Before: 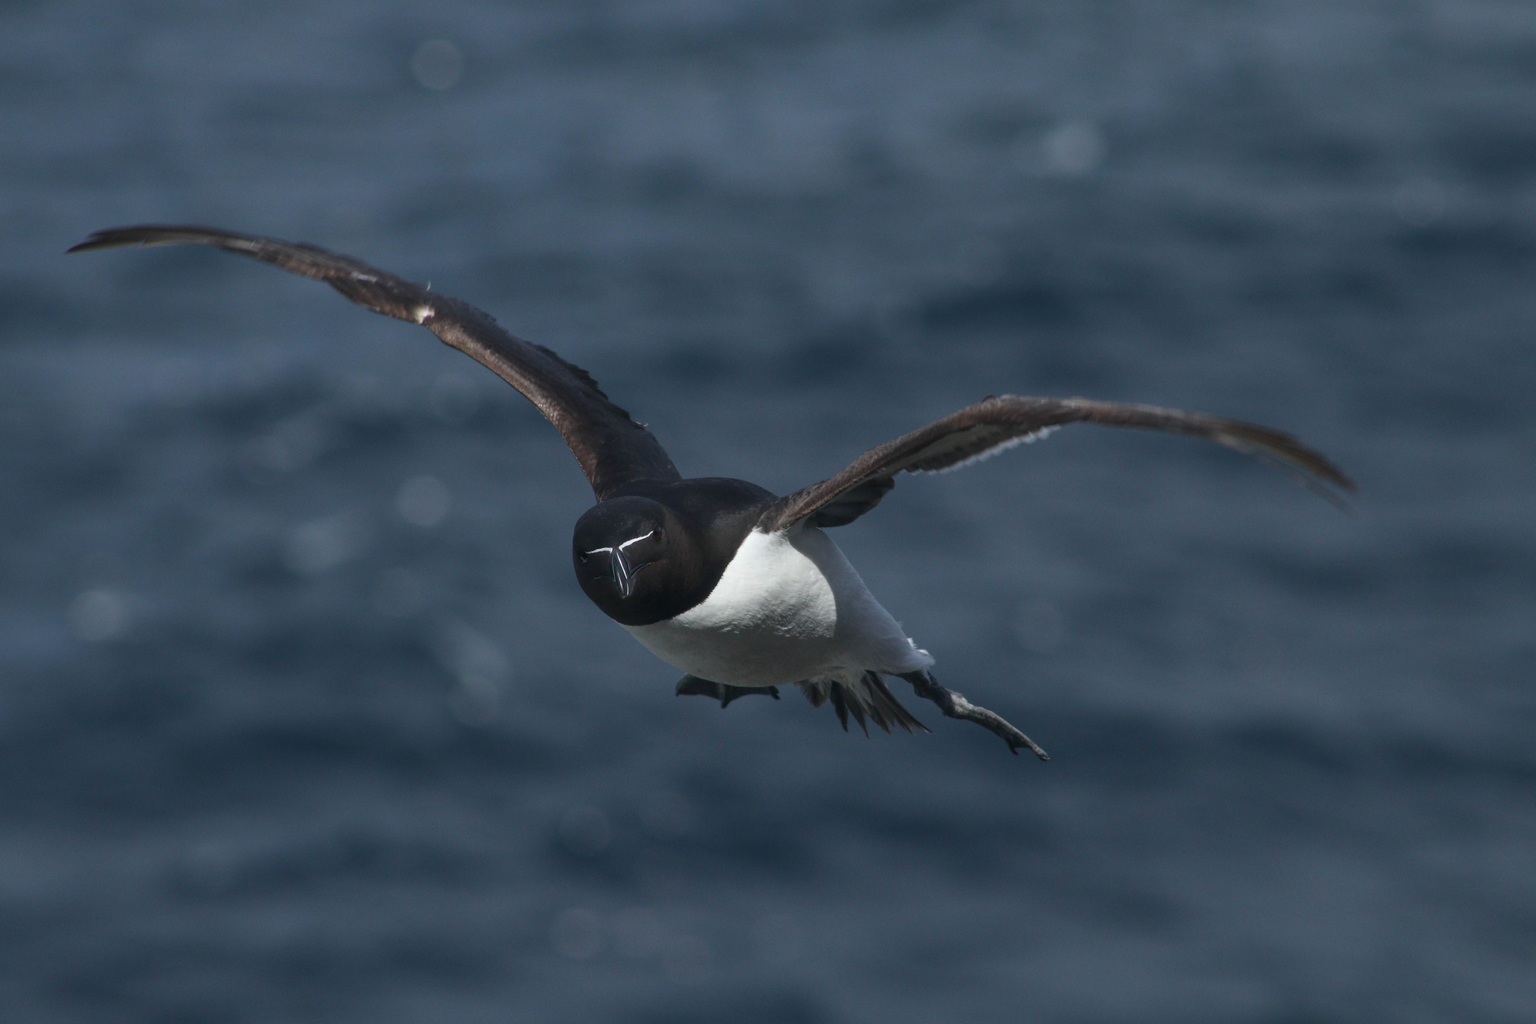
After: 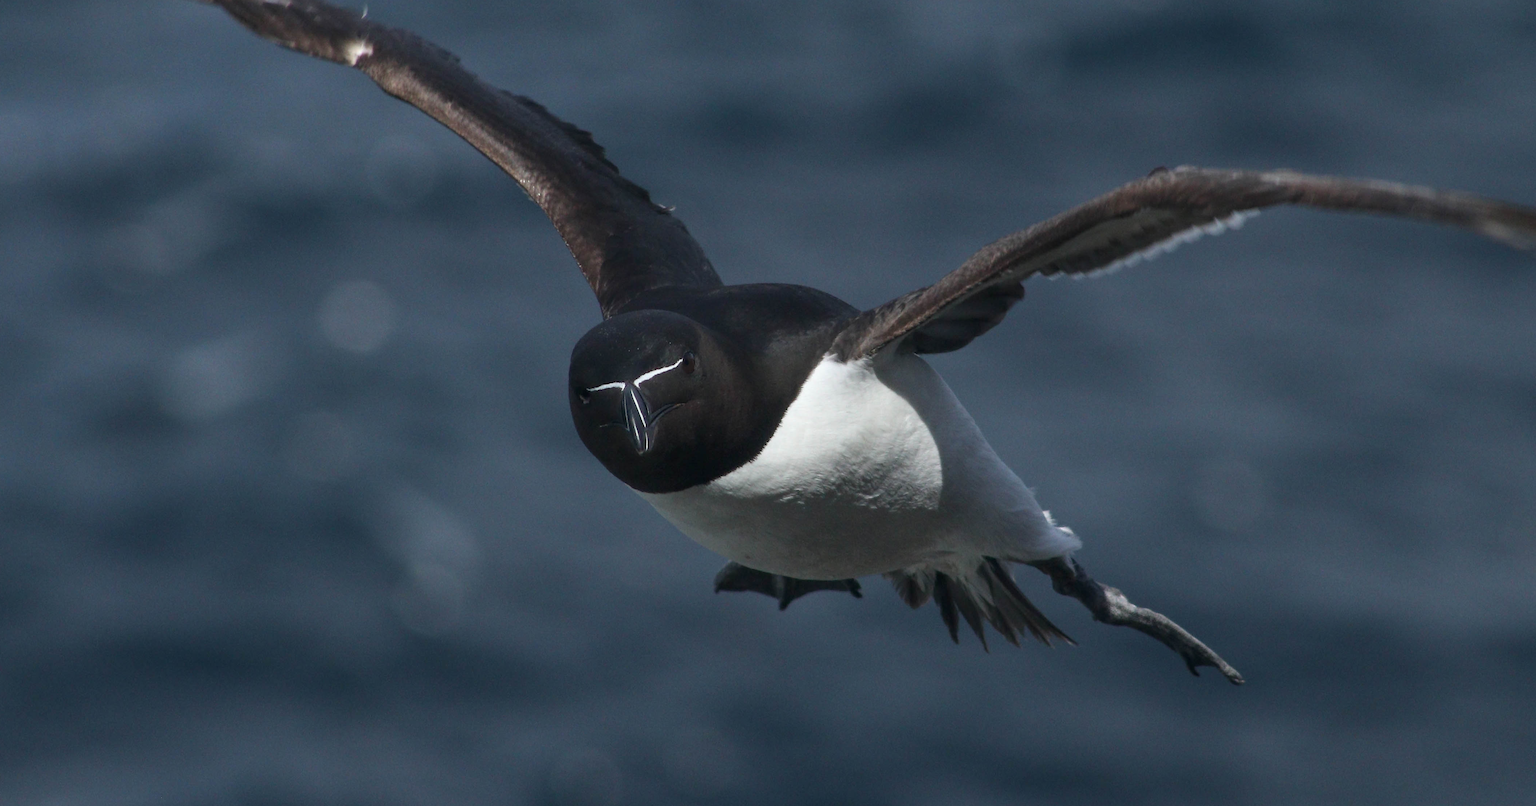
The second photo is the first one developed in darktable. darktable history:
crop: left 11.17%, top 27.128%, right 18.232%, bottom 17.246%
contrast equalizer: y [[0.509, 0.517, 0.523, 0.523, 0.517, 0.509], [0.5 ×6], [0.5 ×6], [0 ×6], [0 ×6]]
